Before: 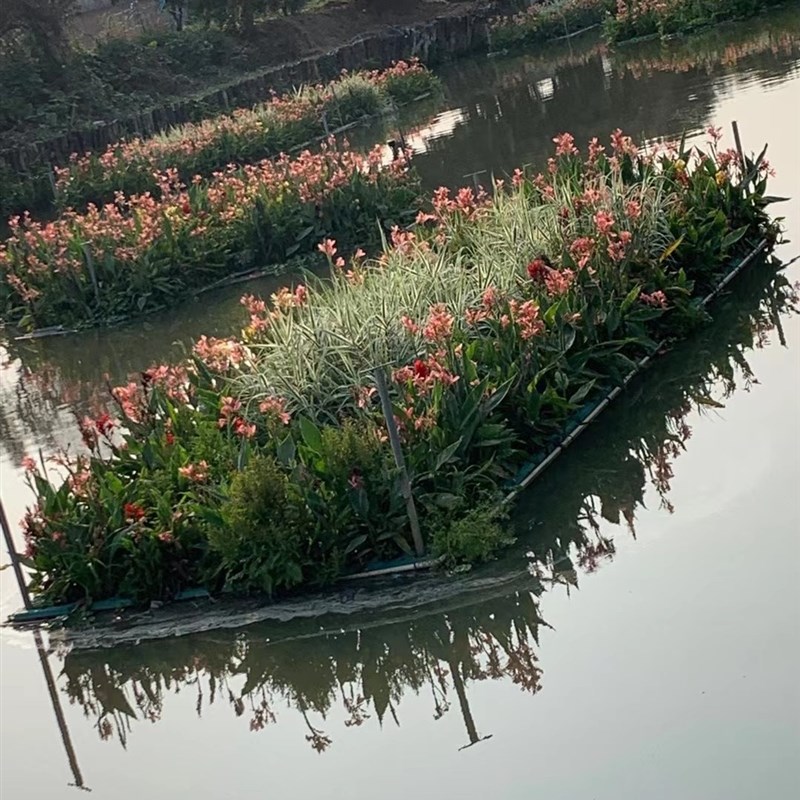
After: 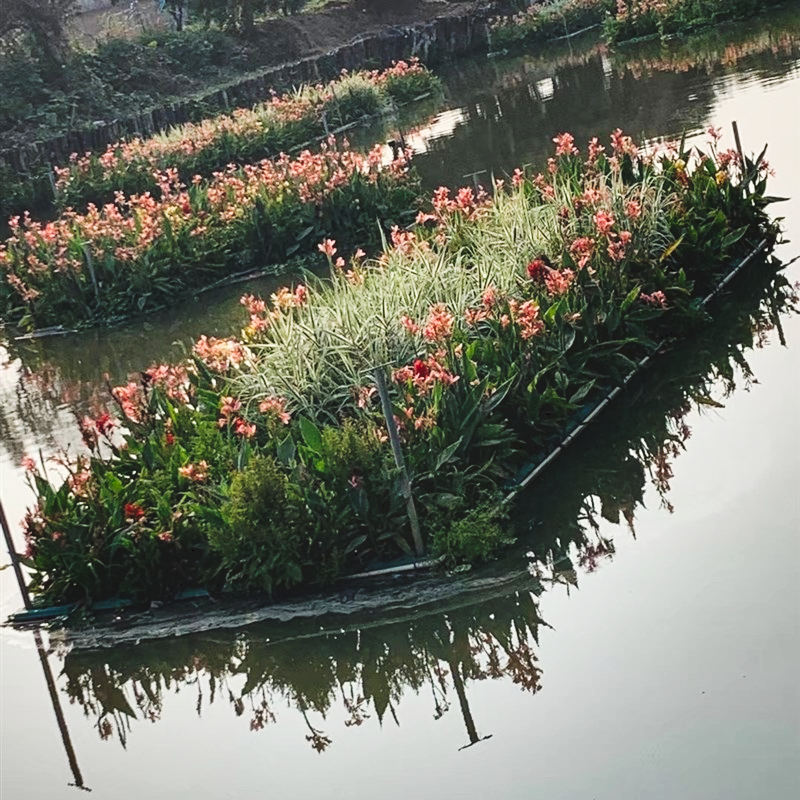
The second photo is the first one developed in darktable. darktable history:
shadows and highlights: shadows 60, highlights -60.23, soften with gaussian
tone curve: curves: ch0 [(0, 0) (0.003, 0.072) (0.011, 0.077) (0.025, 0.082) (0.044, 0.094) (0.069, 0.106) (0.1, 0.125) (0.136, 0.145) (0.177, 0.173) (0.224, 0.216) (0.277, 0.281) (0.335, 0.356) (0.399, 0.436) (0.468, 0.53) (0.543, 0.629) (0.623, 0.724) (0.709, 0.808) (0.801, 0.88) (0.898, 0.941) (1, 1)], preserve colors none
